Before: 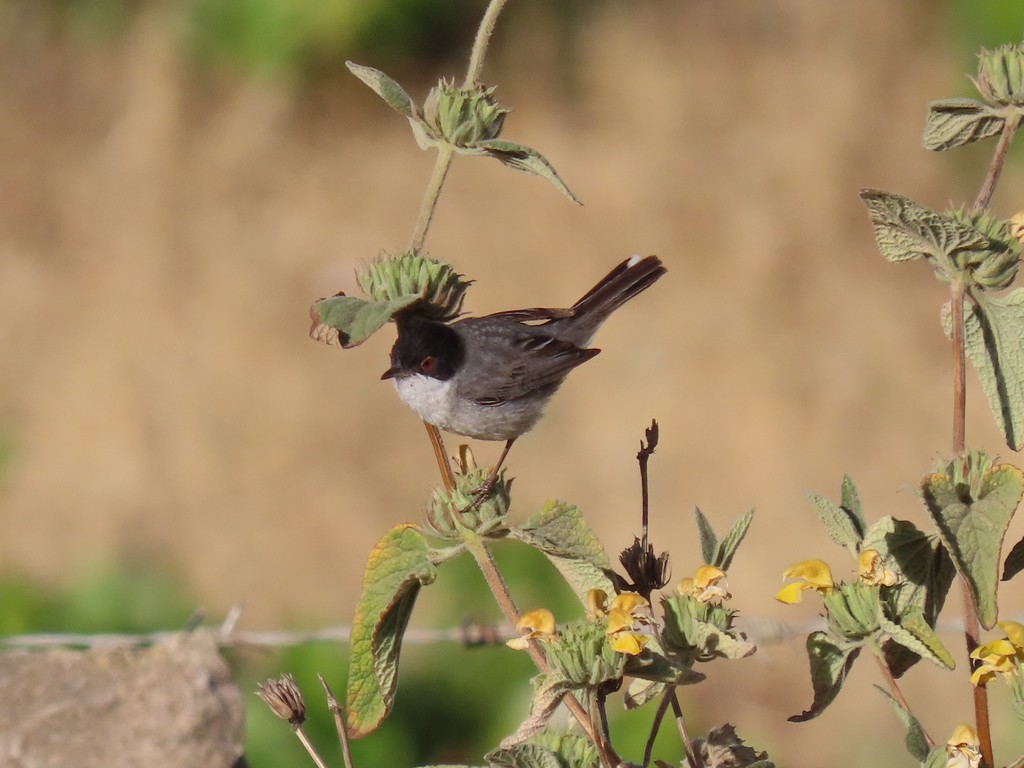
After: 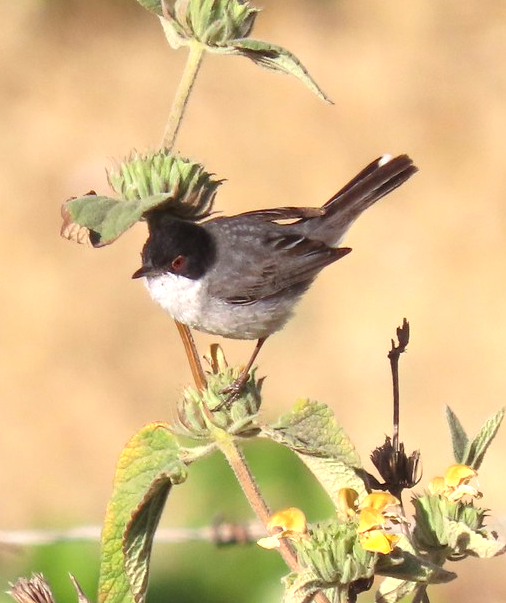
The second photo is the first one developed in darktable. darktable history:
crop and rotate: angle 0.02°, left 24.353%, top 13.219%, right 26.156%, bottom 8.224%
exposure: exposure 0.95 EV, compensate highlight preservation false
